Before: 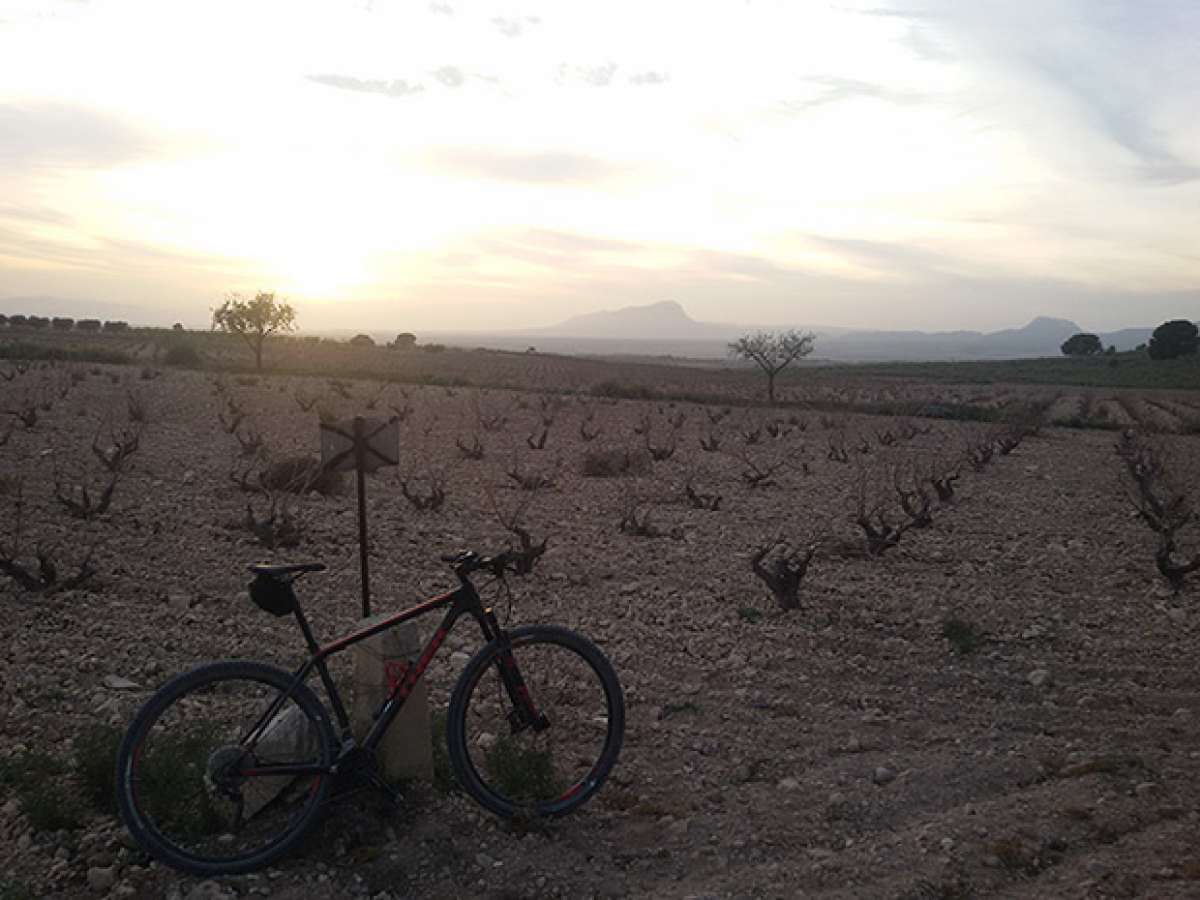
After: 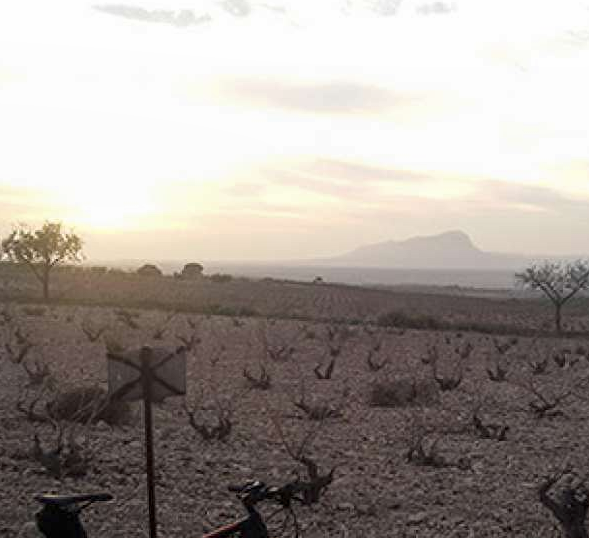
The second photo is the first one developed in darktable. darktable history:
crop: left 17.823%, top 7.806%, right 33.093%, bottom 32.382%
local contrast: on, module defaults
